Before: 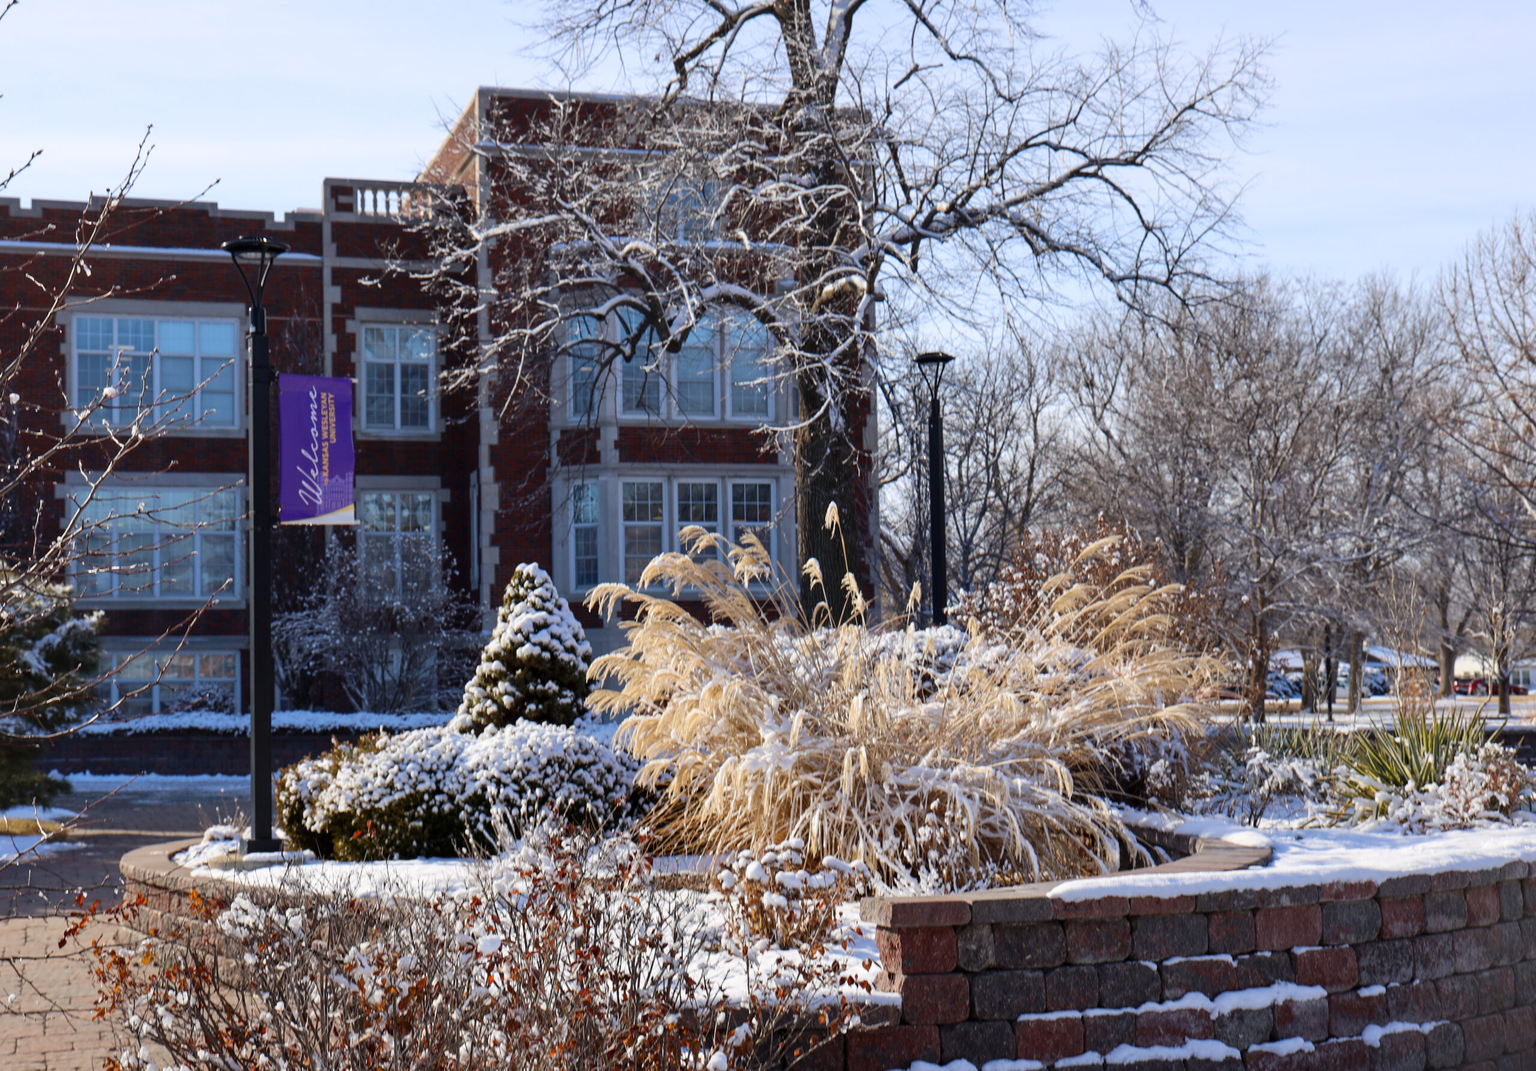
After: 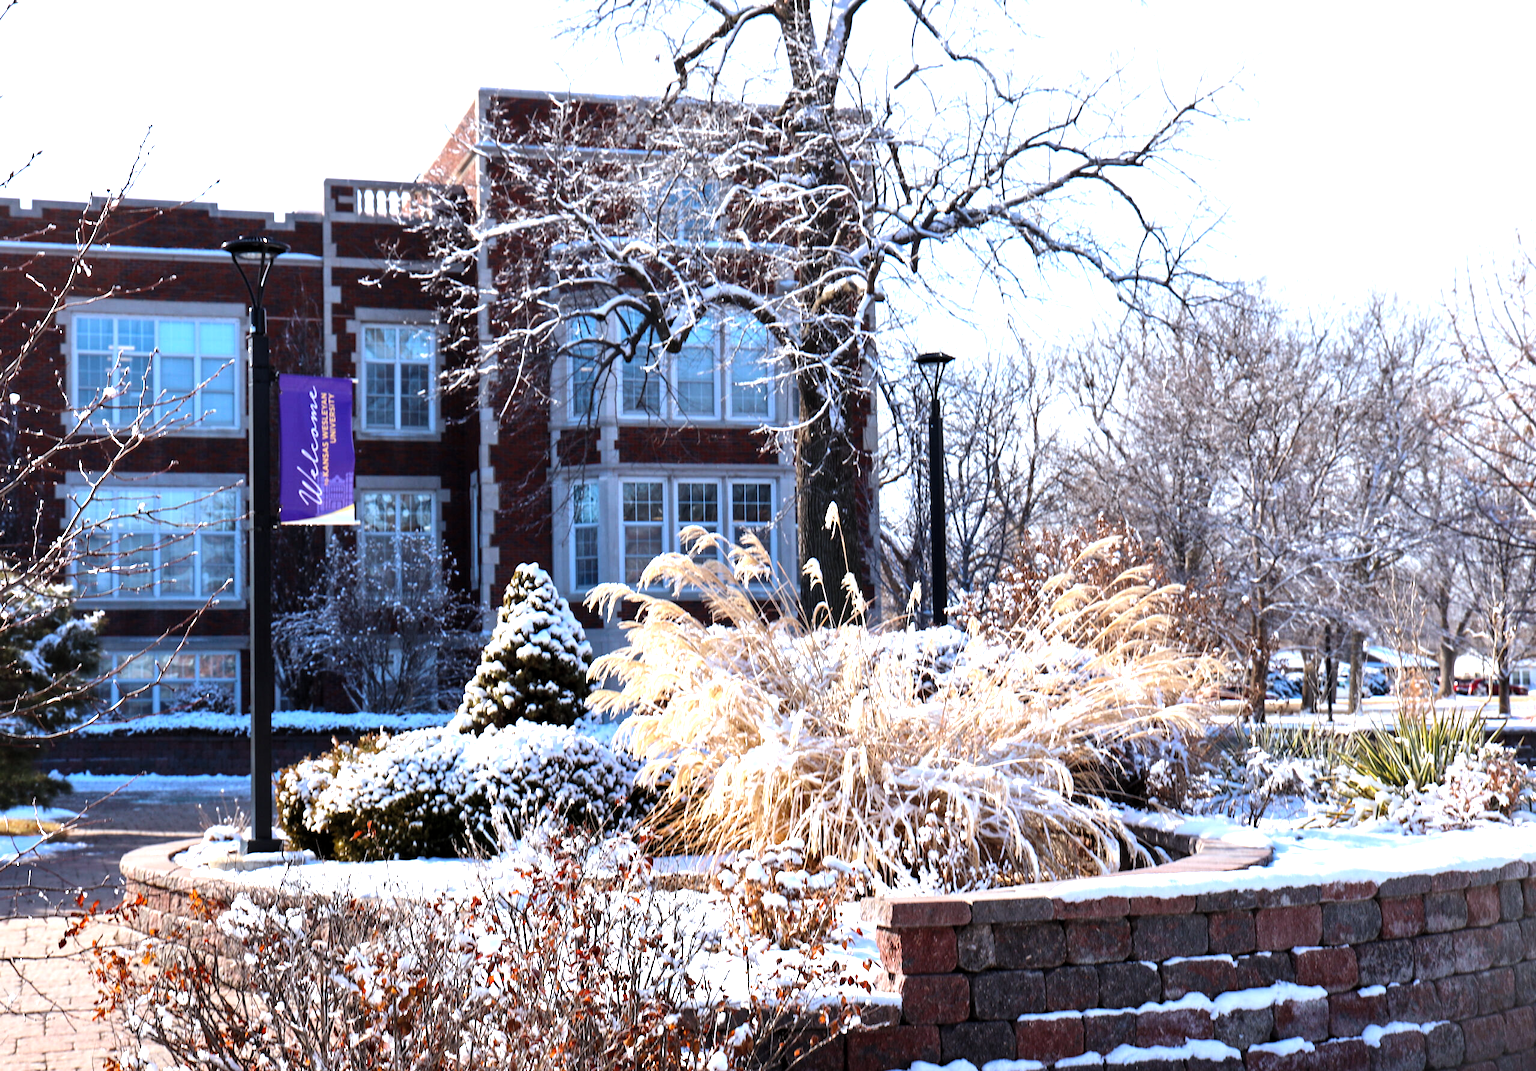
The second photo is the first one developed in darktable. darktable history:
tone equalizer: -8 EV -1.84 EV, -7 EV -1.16 EV, -6 EV -1.62 EV, smoothing diameter 25%, edges refinement/feathering 10, preserve details guided filter
levels: levels [0.012, 0.367, 0.697]
color correction: highlights a* -0.772, highlights b* -8.92
